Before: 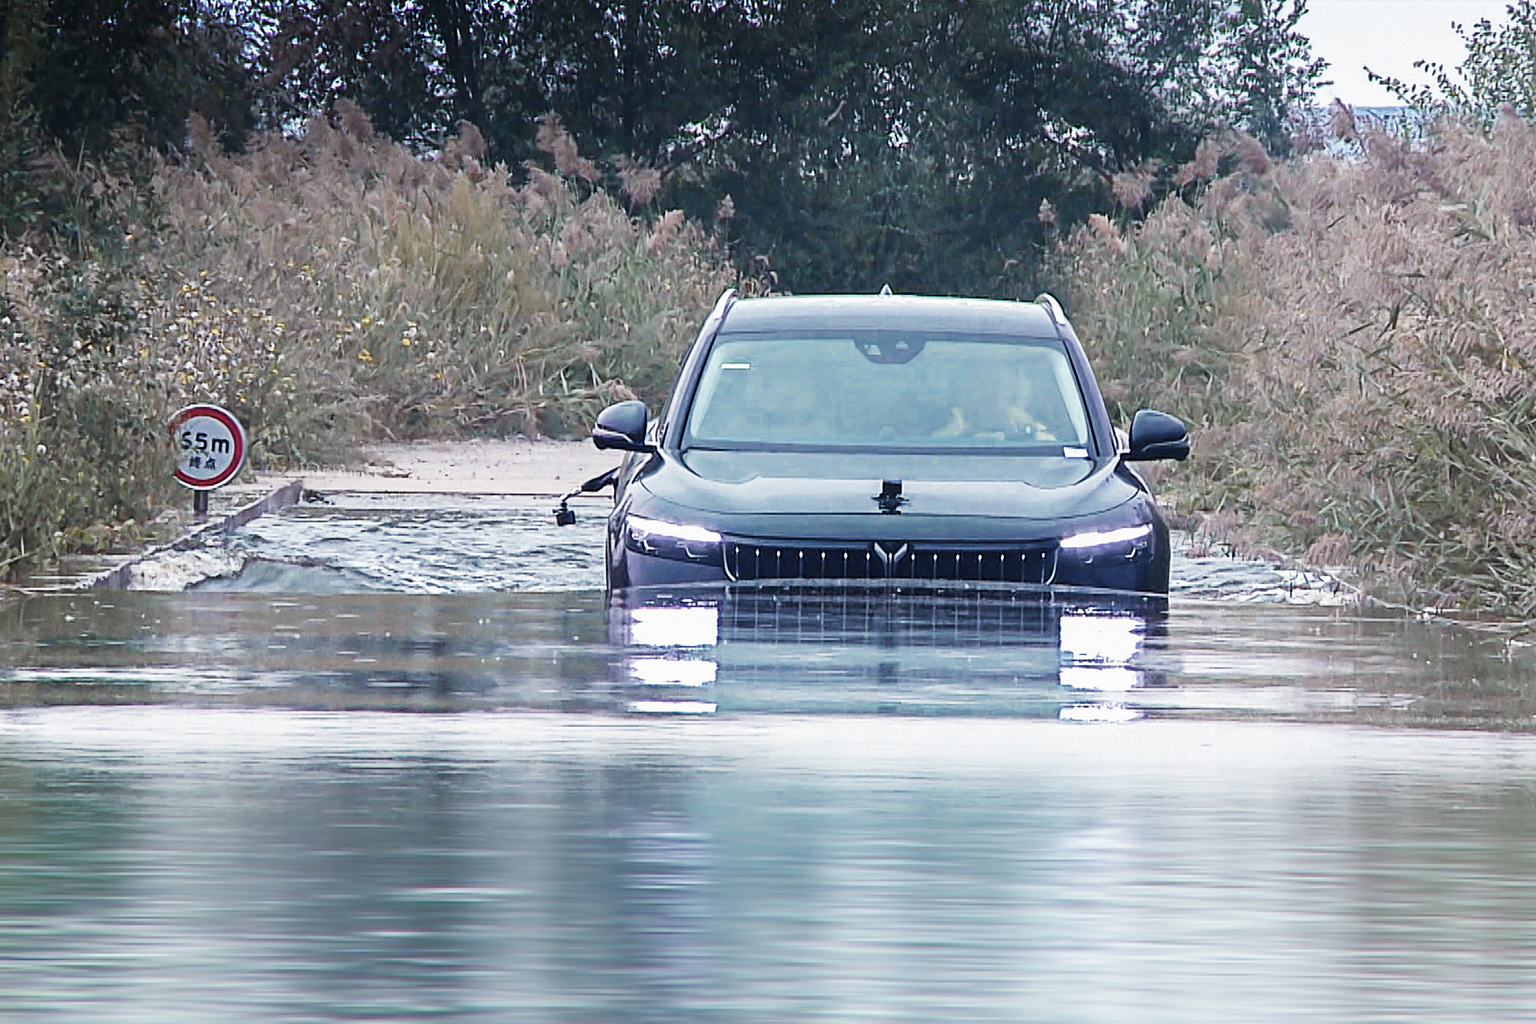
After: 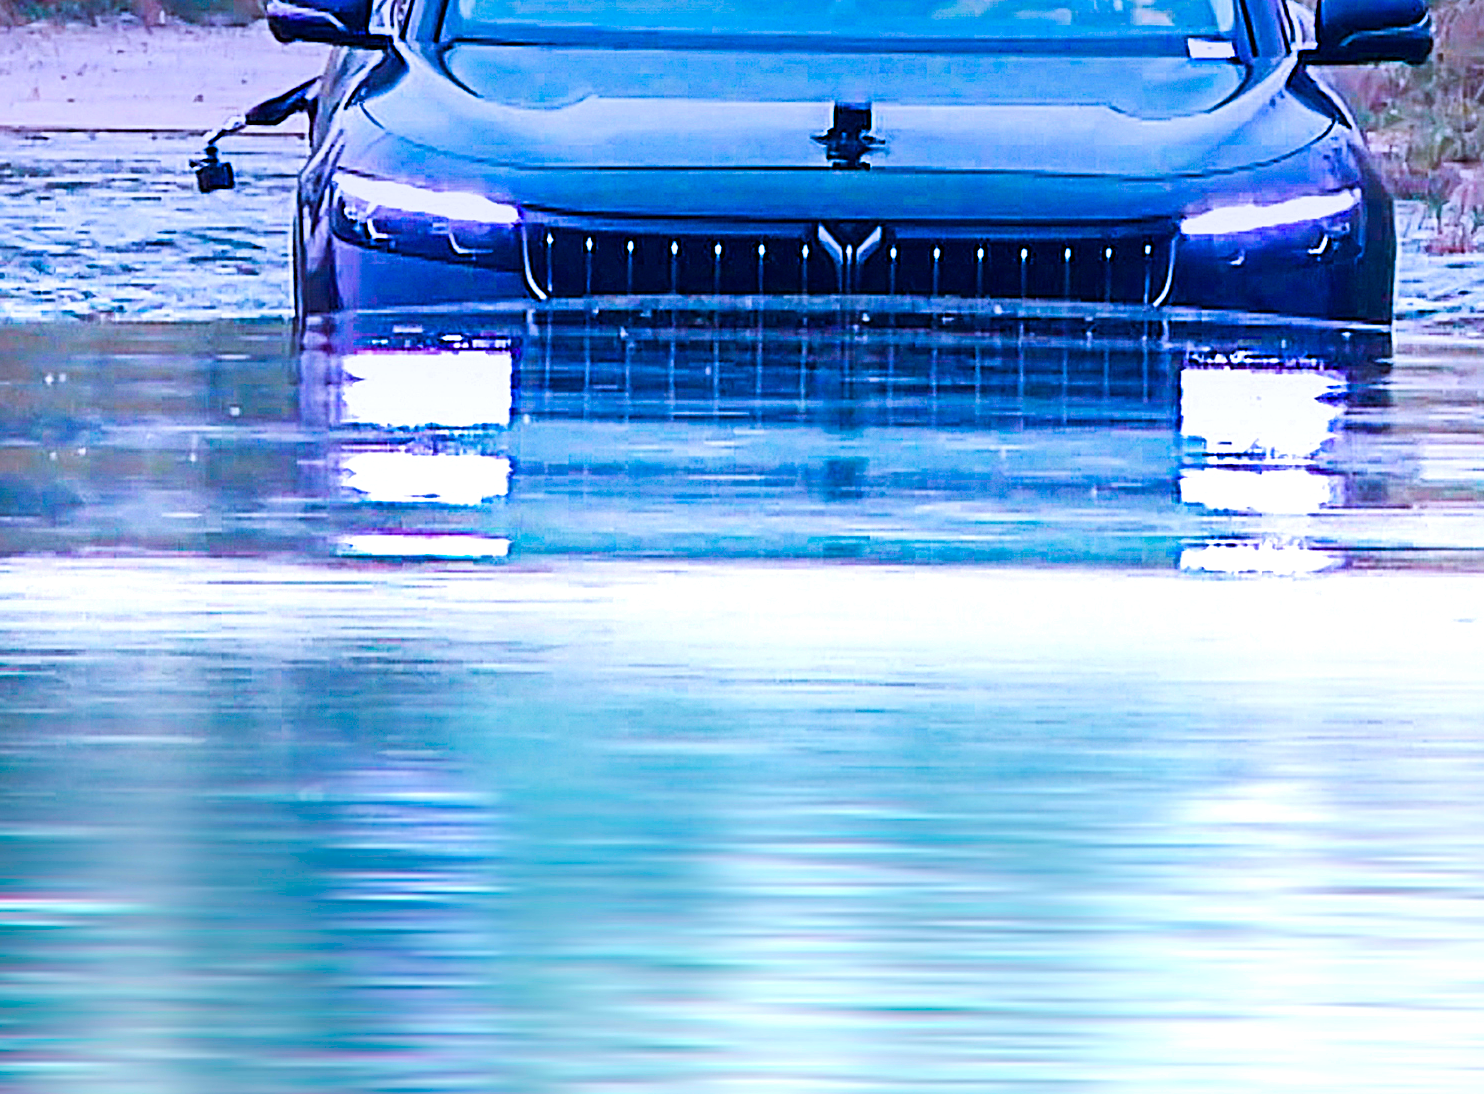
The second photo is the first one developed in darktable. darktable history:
color balance rgb: linear chroma grading › shadows 10%, linear chroma grading › highlights 10%, linear chroma grading › global chroma 15%, linear chroma grading › mid-tones 15%, perceptual saturation grading › global saturation 40%, perceptual saturation grading › highlights -25%, perceptual saturation grading › mid-tones 35%, perceptual saturation grading › shadows 35%, perceptual brilliance grading › global brilliance 11.29%, global vibrance 11.29%
exposure: exposure 0.131 EV, compensate highlight preservation false
sharpen: amount 0.2
crop: left 29.672%, top 41.786%, right 20.851%, bottom 3.487%
graduated density: hue 238.83°, saturation 50%
